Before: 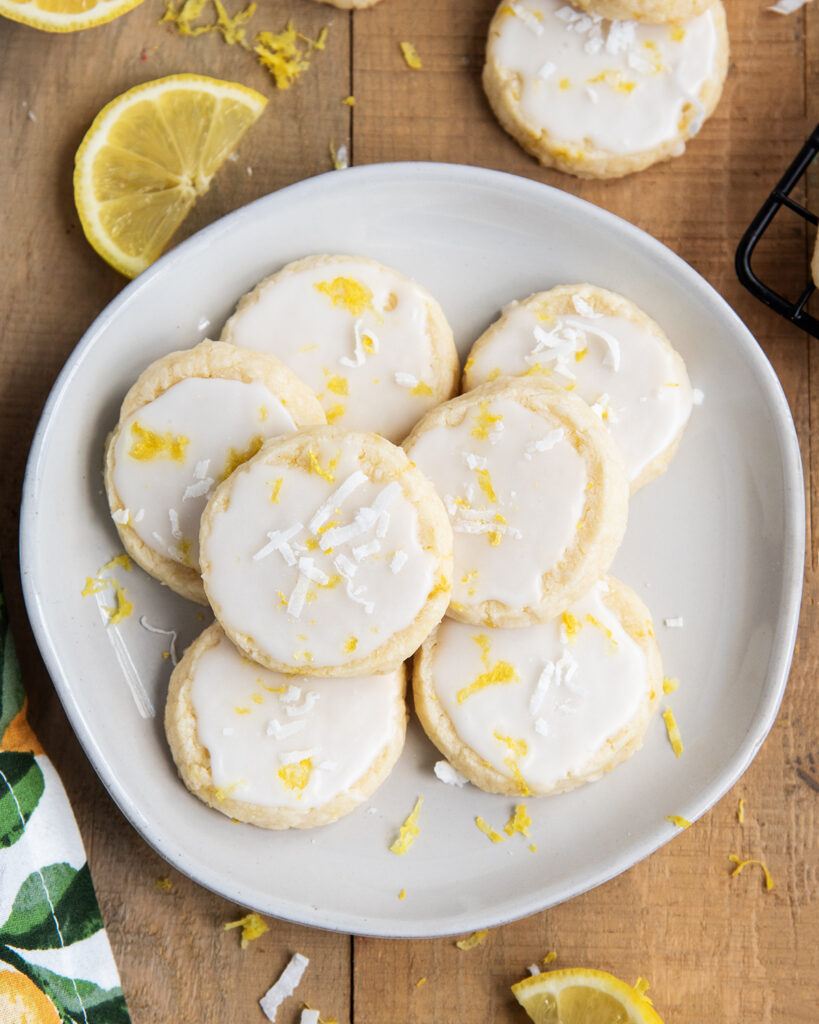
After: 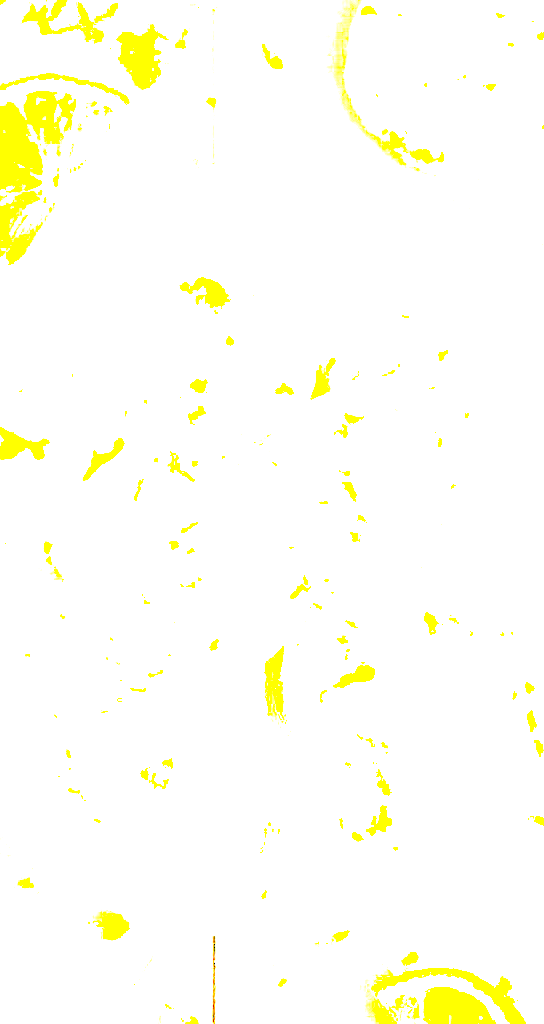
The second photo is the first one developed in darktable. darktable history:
crop: left 16.953%, right 16.554%
exposure: exposure 7.983 EV, compensate highlight preservation false
color correction: highlights a* 1.34, highlights b* 17.83
